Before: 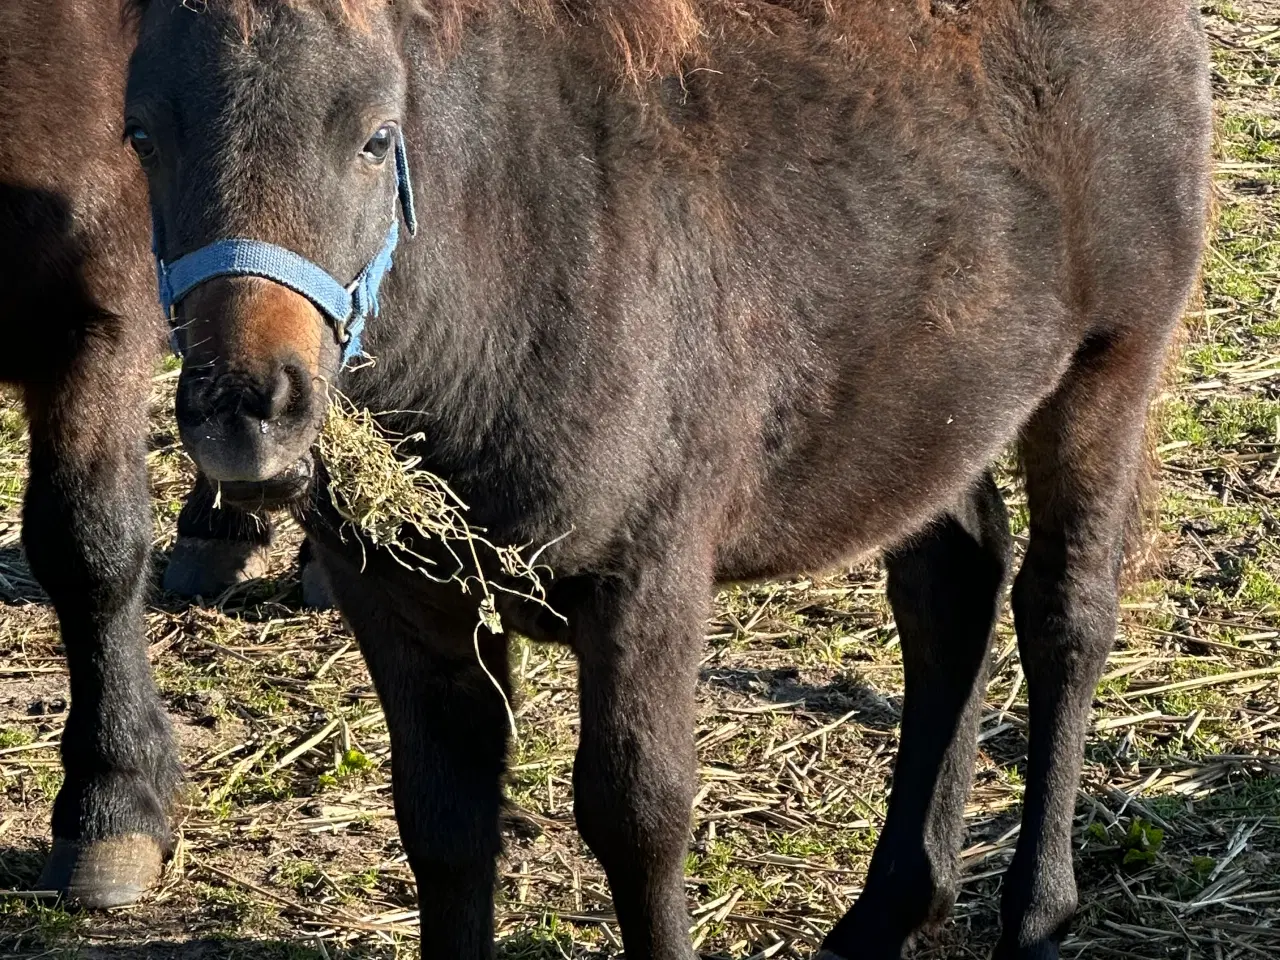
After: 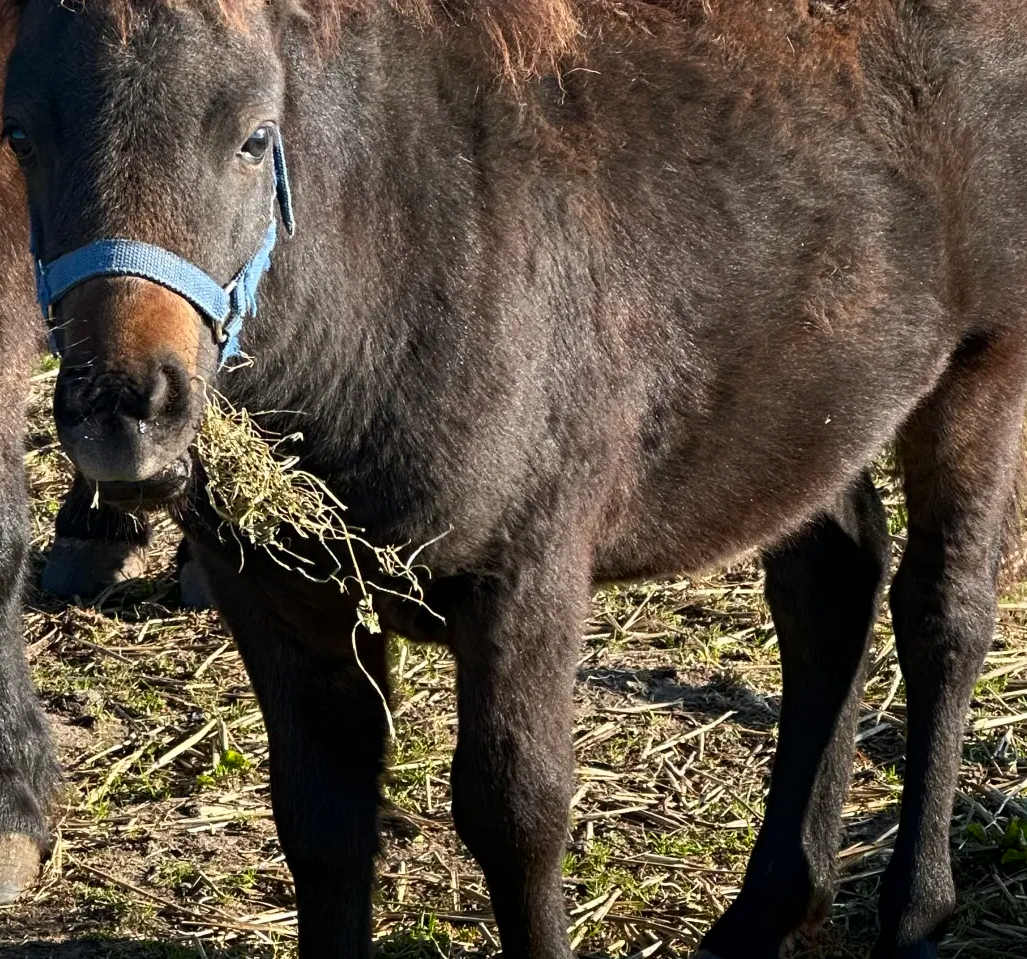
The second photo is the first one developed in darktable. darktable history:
crop and rotate: left 9.538%, right 10.155%
exposure: compensate highlight preservation false
shadows and highlights: shadows -55.7, highlights 85.21, soften with gaussian
tone curve: curves: ch0 [(0, 0) (0.003, 0.003) (0.011, 0.01) (0.025, 0.023) (0.044, 0.041) (0.069, 0.064) (0.1, 0.092) (0.136, 0.125) (0.177, 0.163) (0.224, 0.207) (0.277, 0.255) (0.335, 0.309) (0.399, 0.375) (0.468, 0.459) (0.543, 0.548) (0.623, 0.629) (0.709, 0.716) (0.801, 0.808) (0.898, 0.911) (1, 1)], color space Lab, independent channels, preserve colors none
